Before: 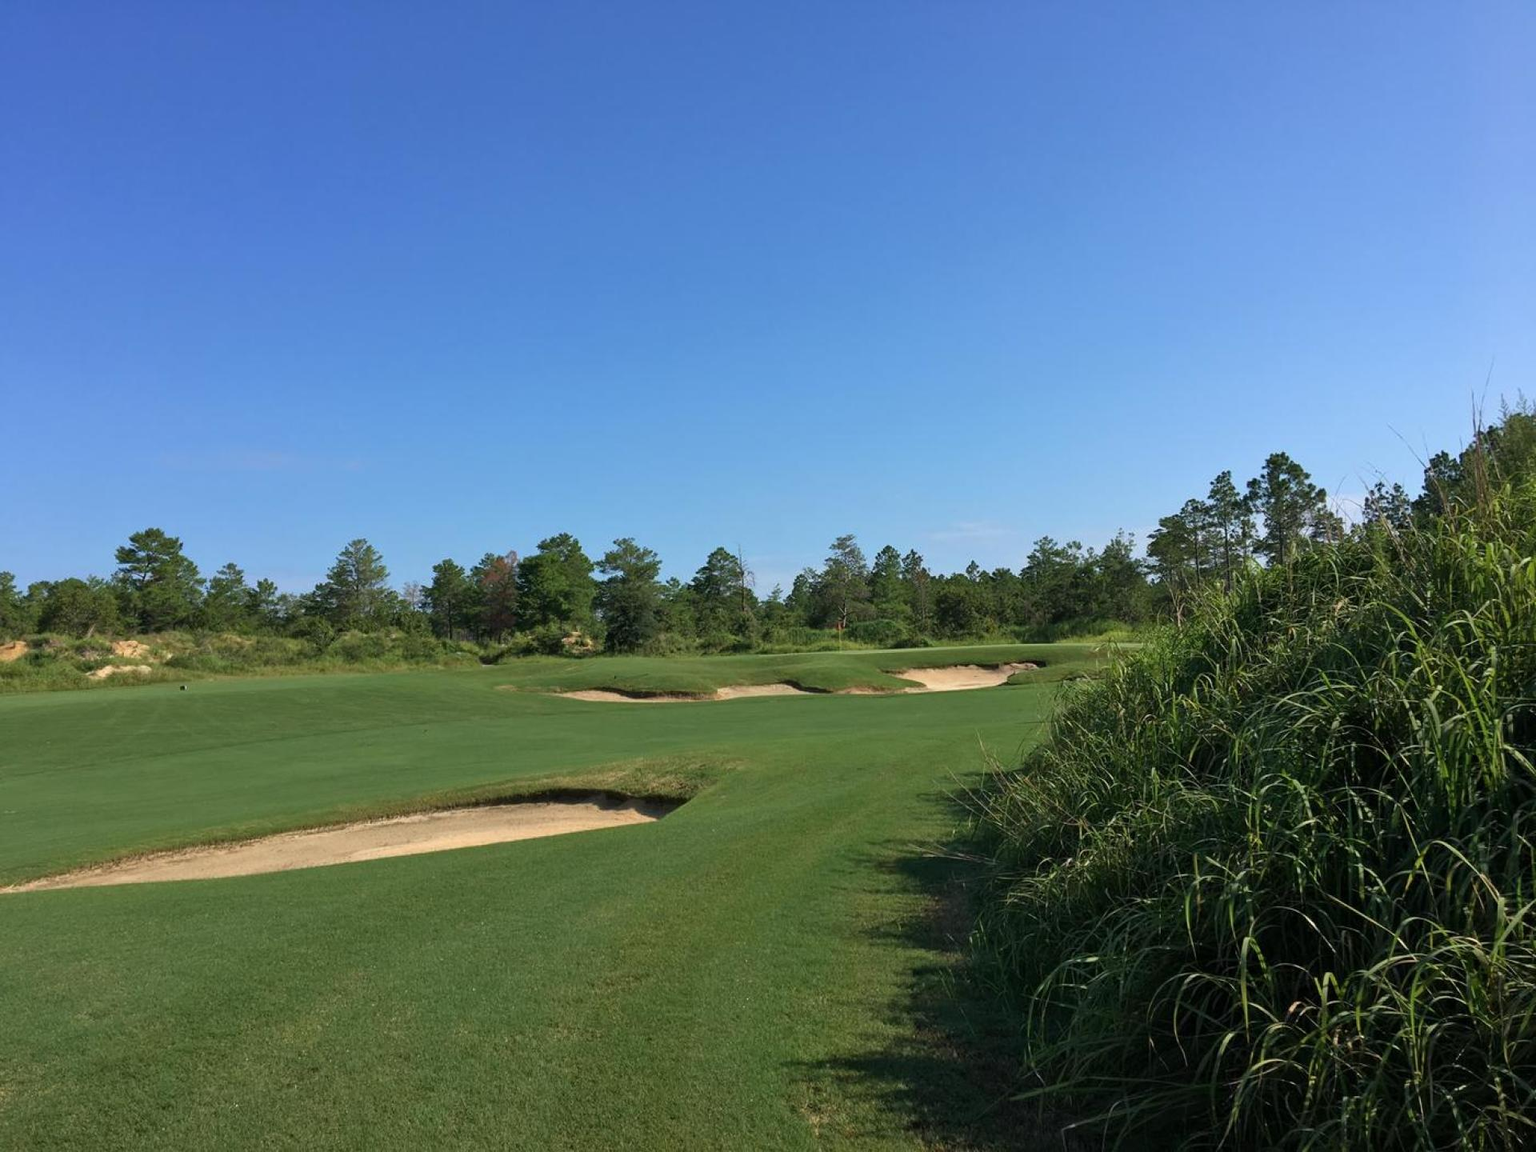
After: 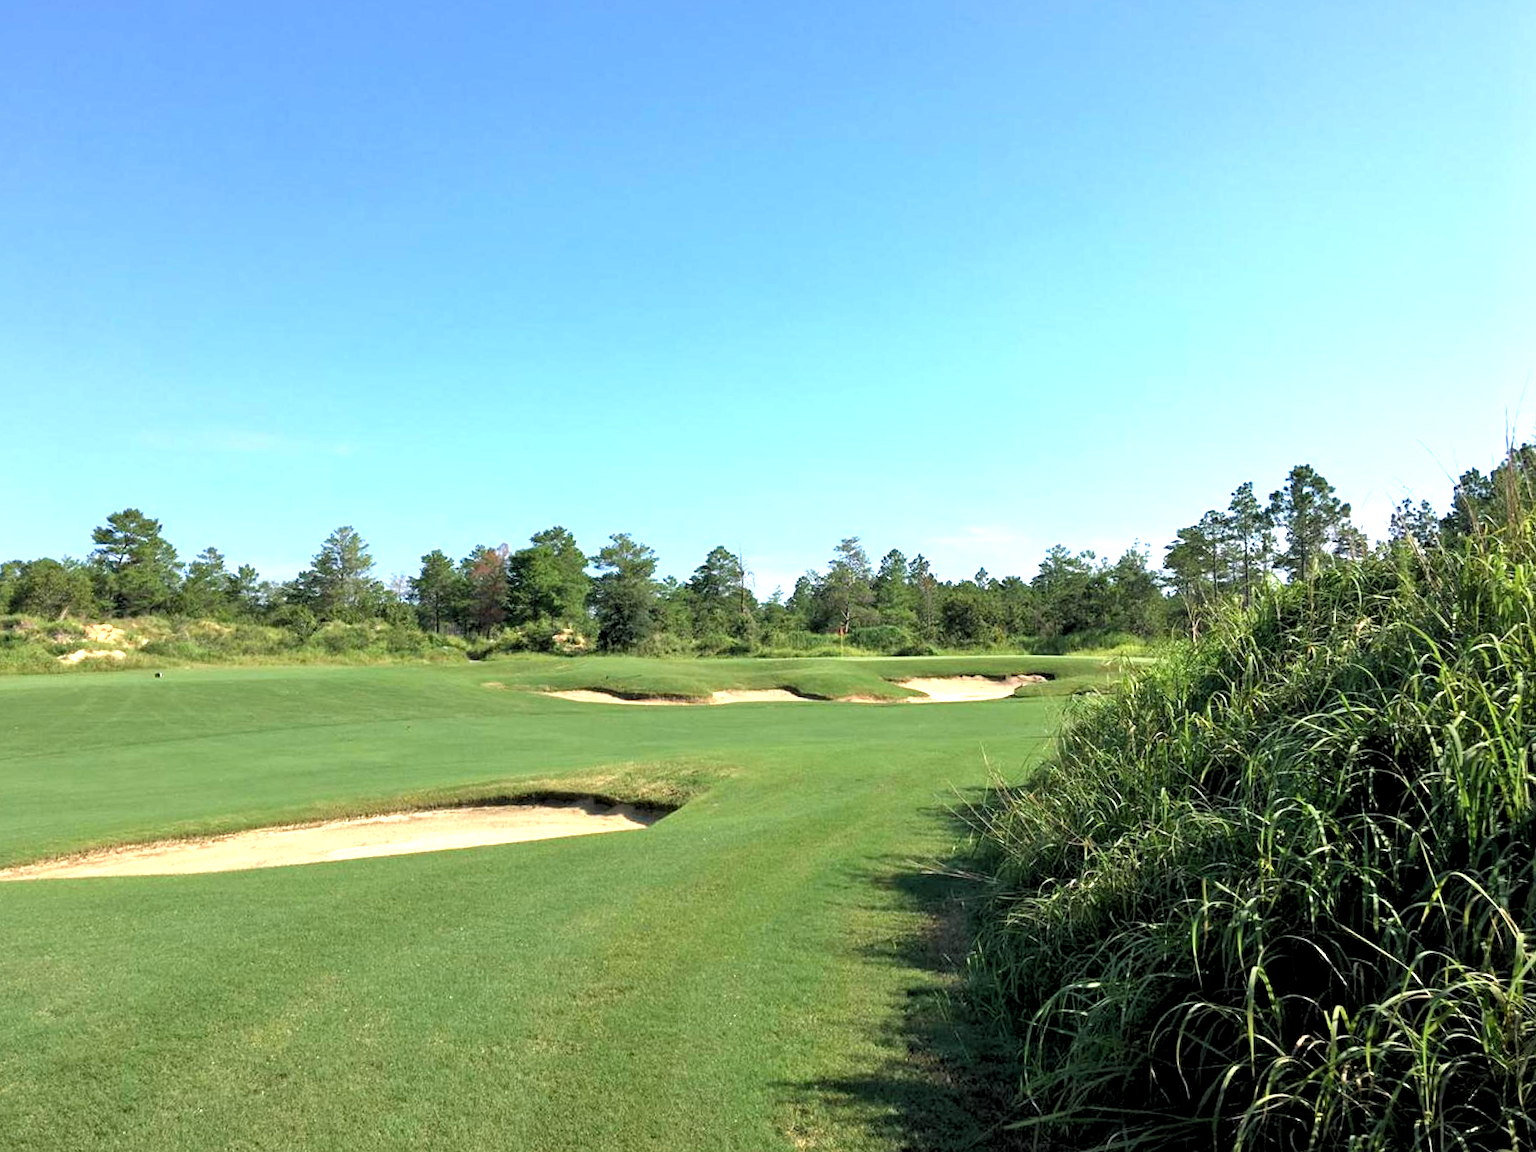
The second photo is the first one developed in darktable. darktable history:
exposure: black level correction 0.001, exposure 1.116 EV, compensate highlight preservation false
crop and rotate: angle -1.69°
rgb levels: levels [[0.01, 0.419, 0.839], [0, 0.5, 1], [0, 0.5, 1]]
